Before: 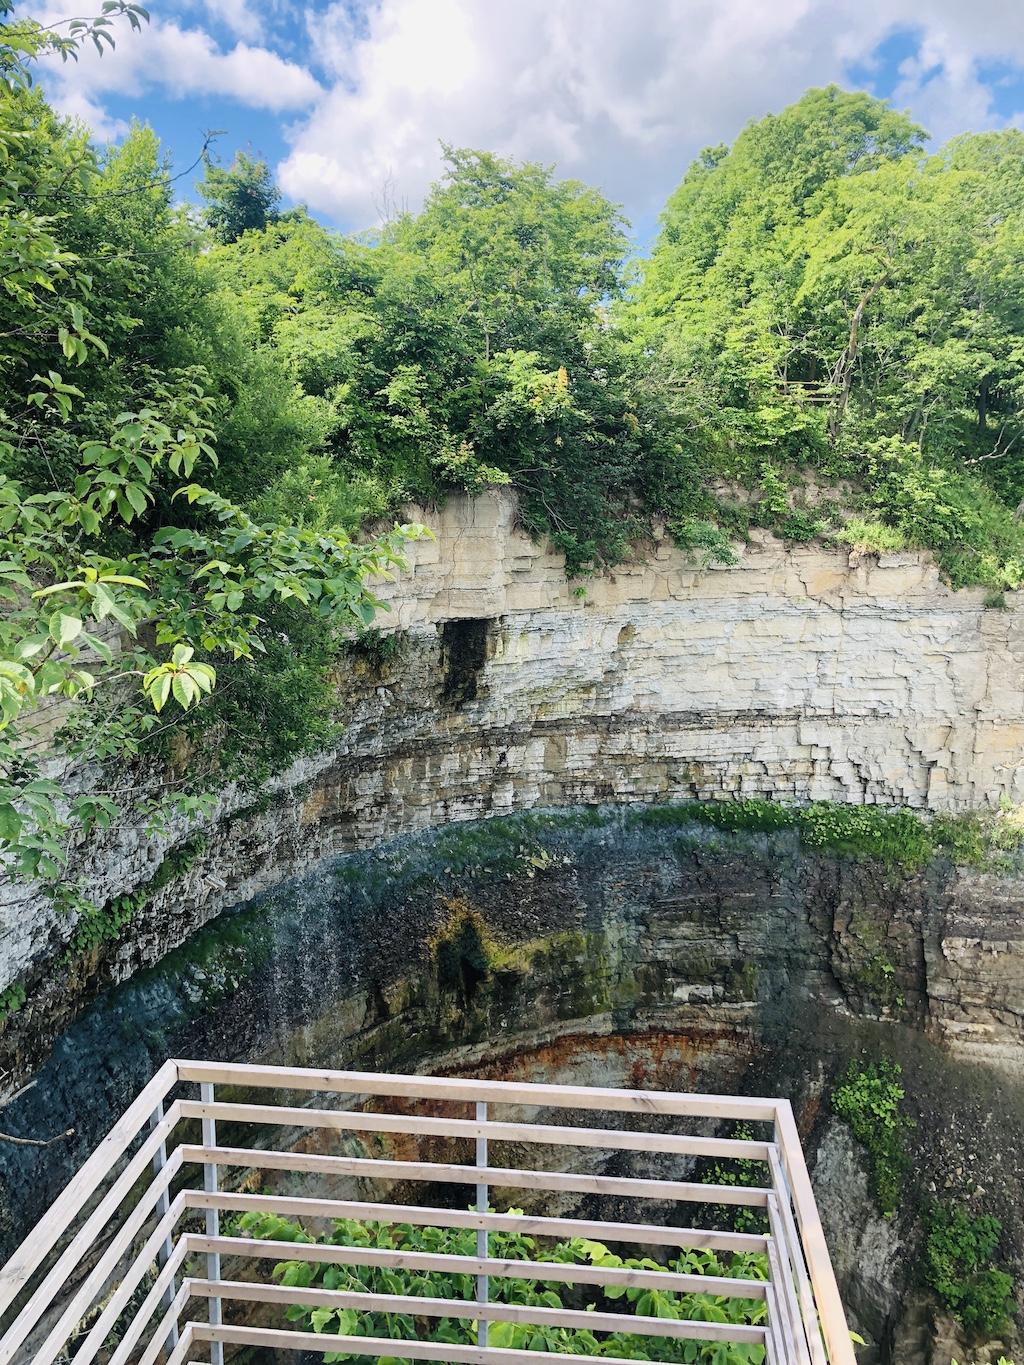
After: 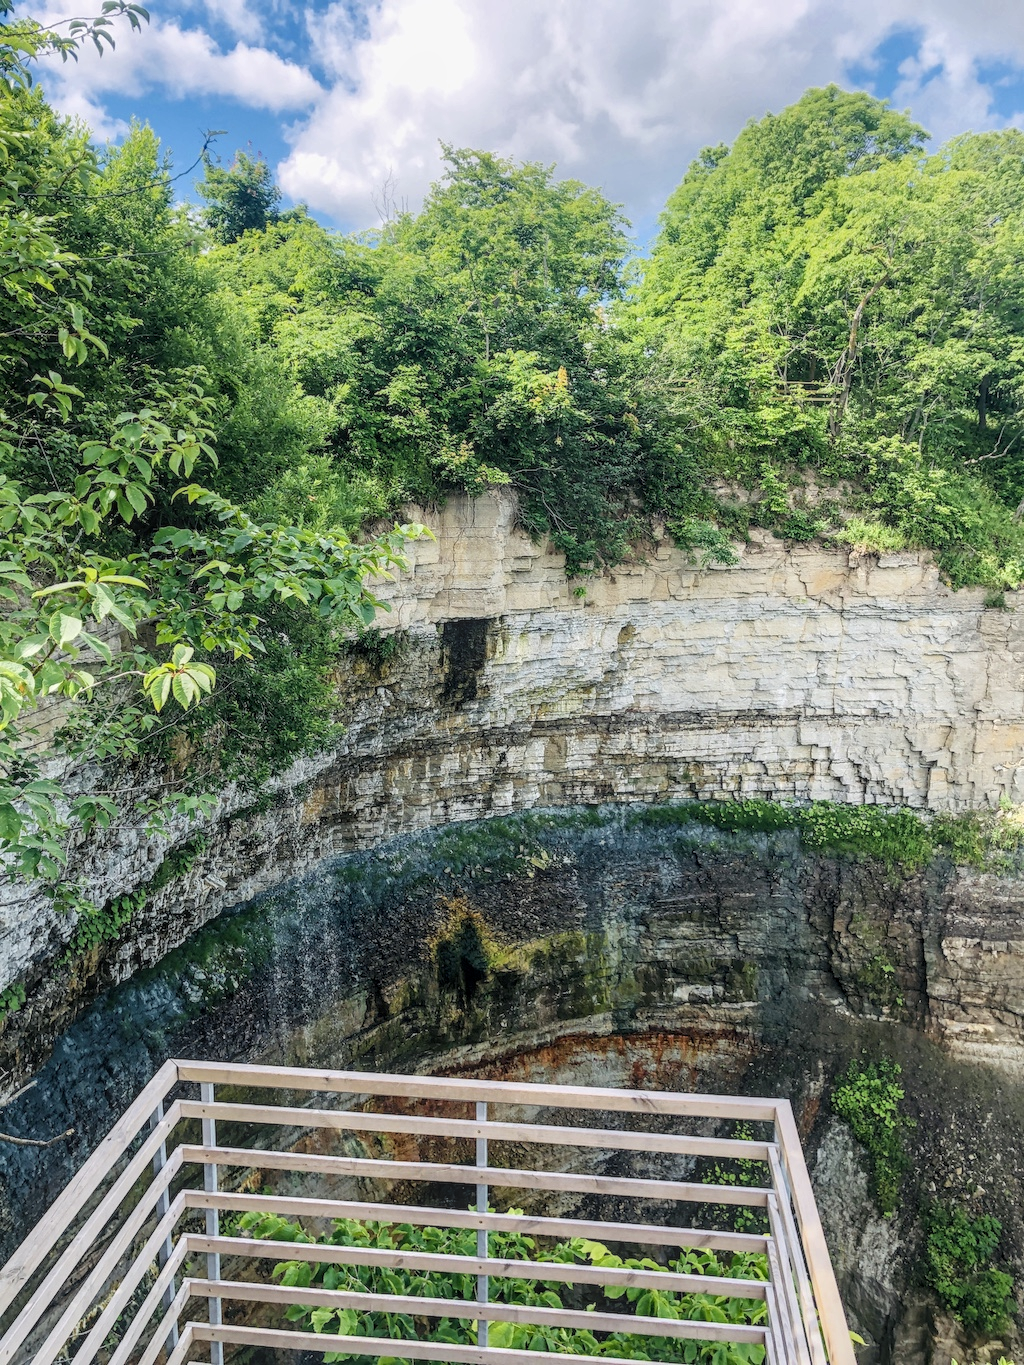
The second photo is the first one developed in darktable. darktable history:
local contrast: highlights 6%, shadows 3%, detail 133%
